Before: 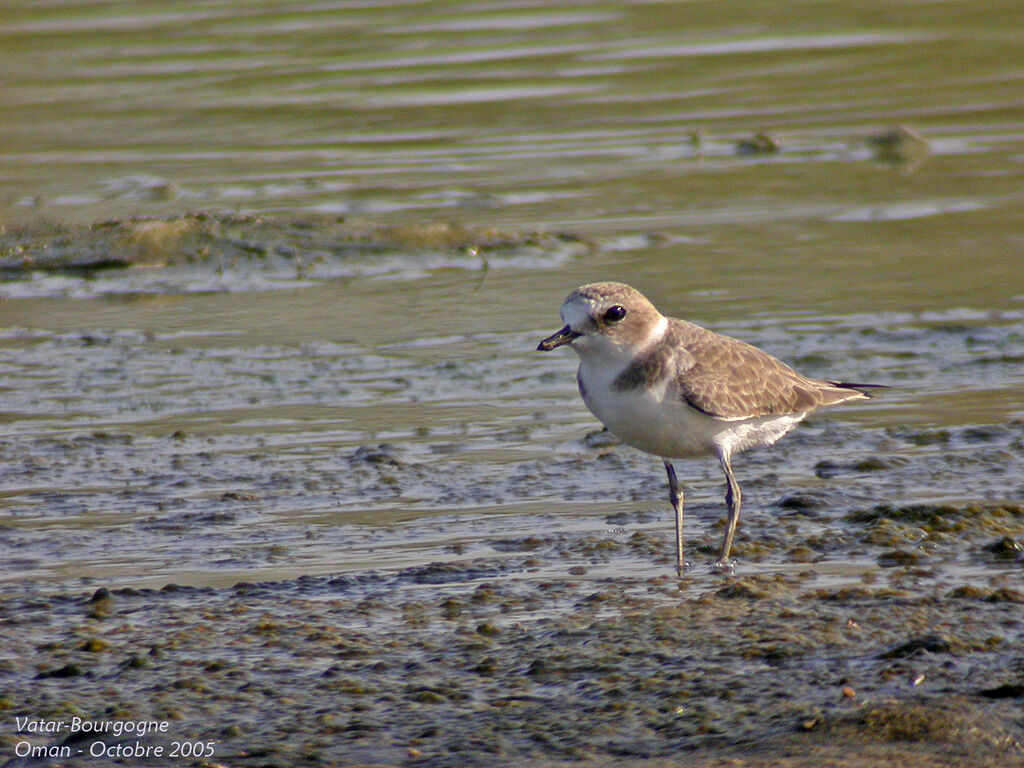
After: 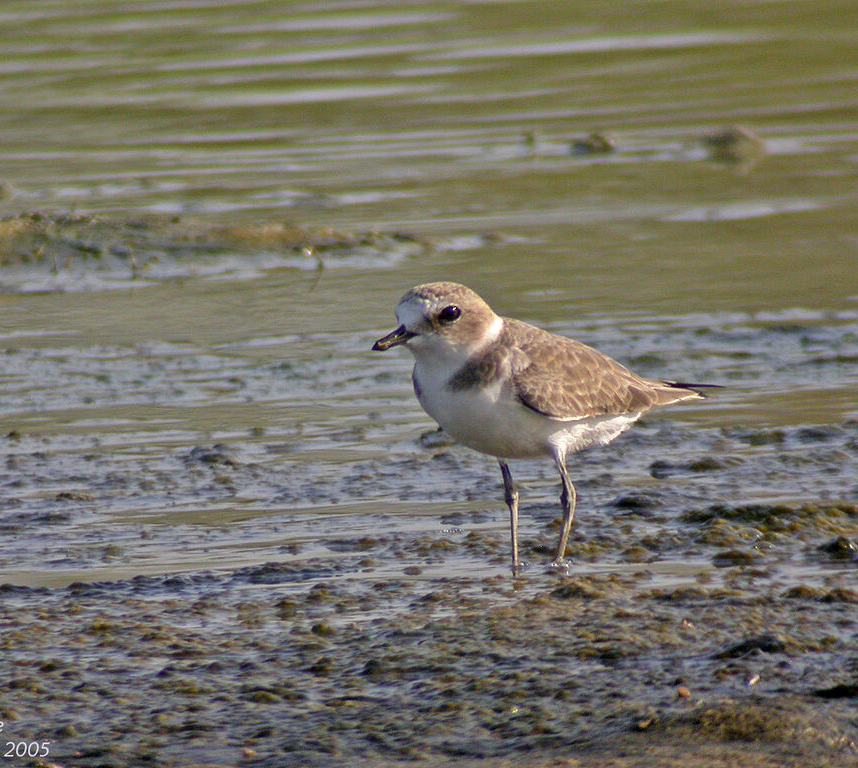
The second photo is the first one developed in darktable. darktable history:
crop: left 16.145%
shadows and highlights: soften with gaussian
